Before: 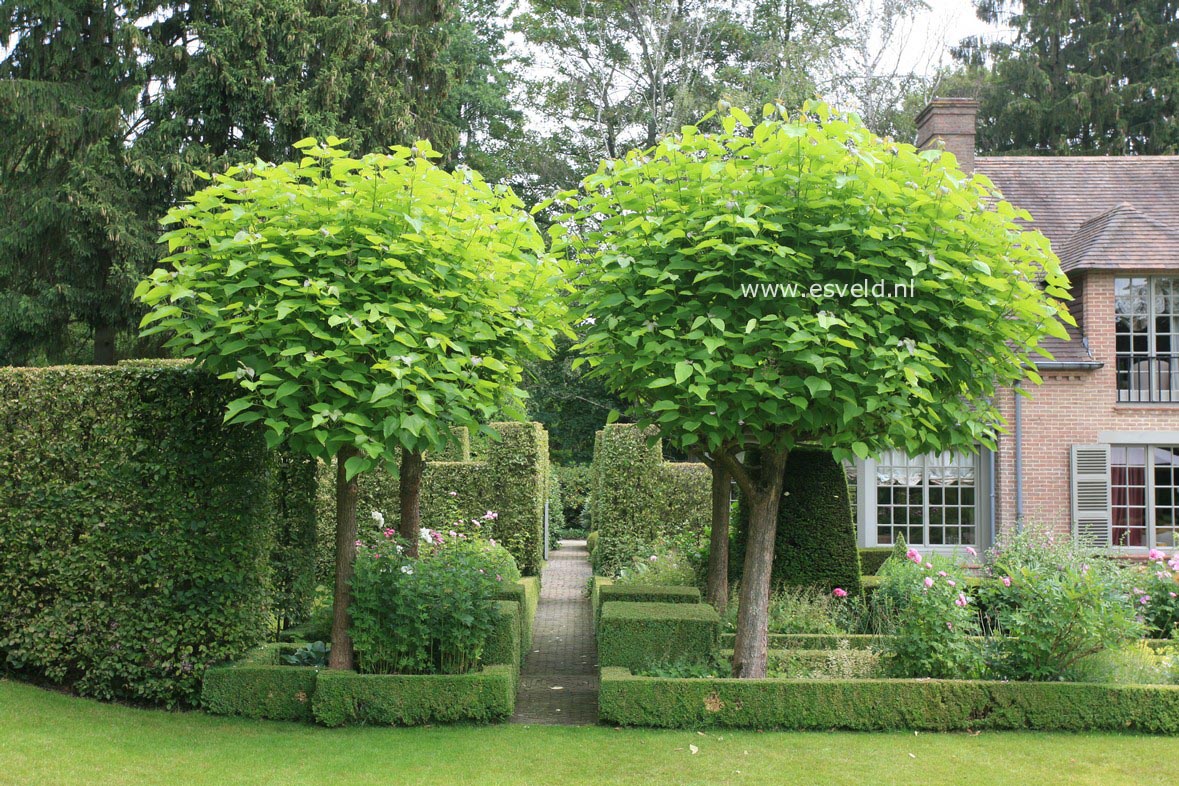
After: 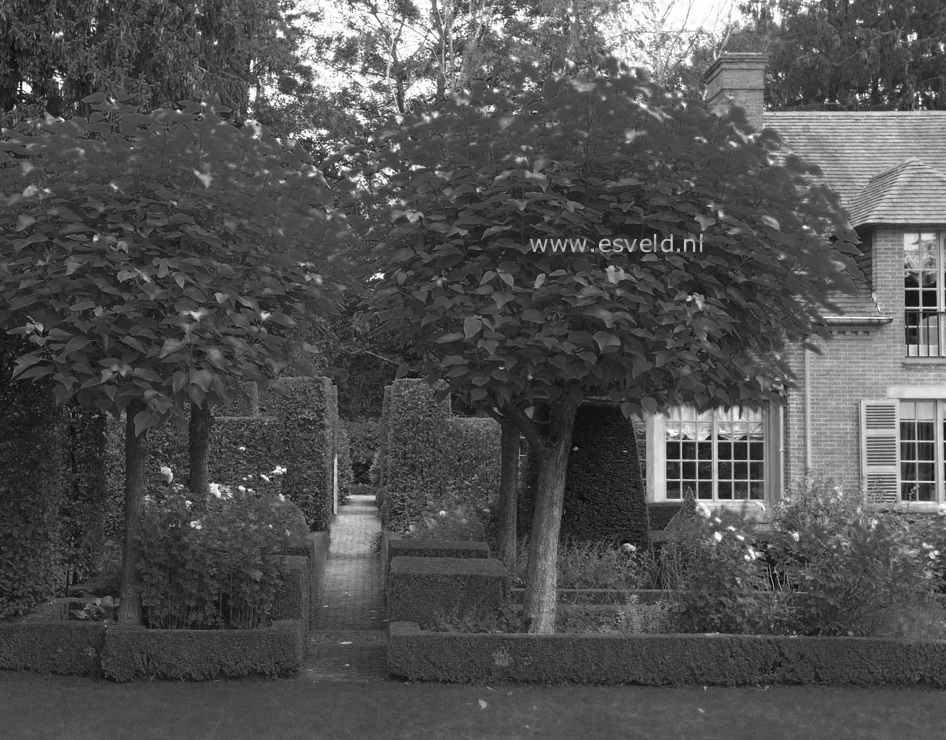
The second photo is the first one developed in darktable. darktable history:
color zones: curves: ch0 [(0.287, 0.048) (0.493, 0.484) (0.737, 0.816)]; ch1 [(0, 0) (0.143, 0) (0.286, 0) (0.429, 0) (0.571, 0) (0.714, 0) (0.857, 0)]
crop and rotate: left 17.959%, top 5.771%, right 1.742%
